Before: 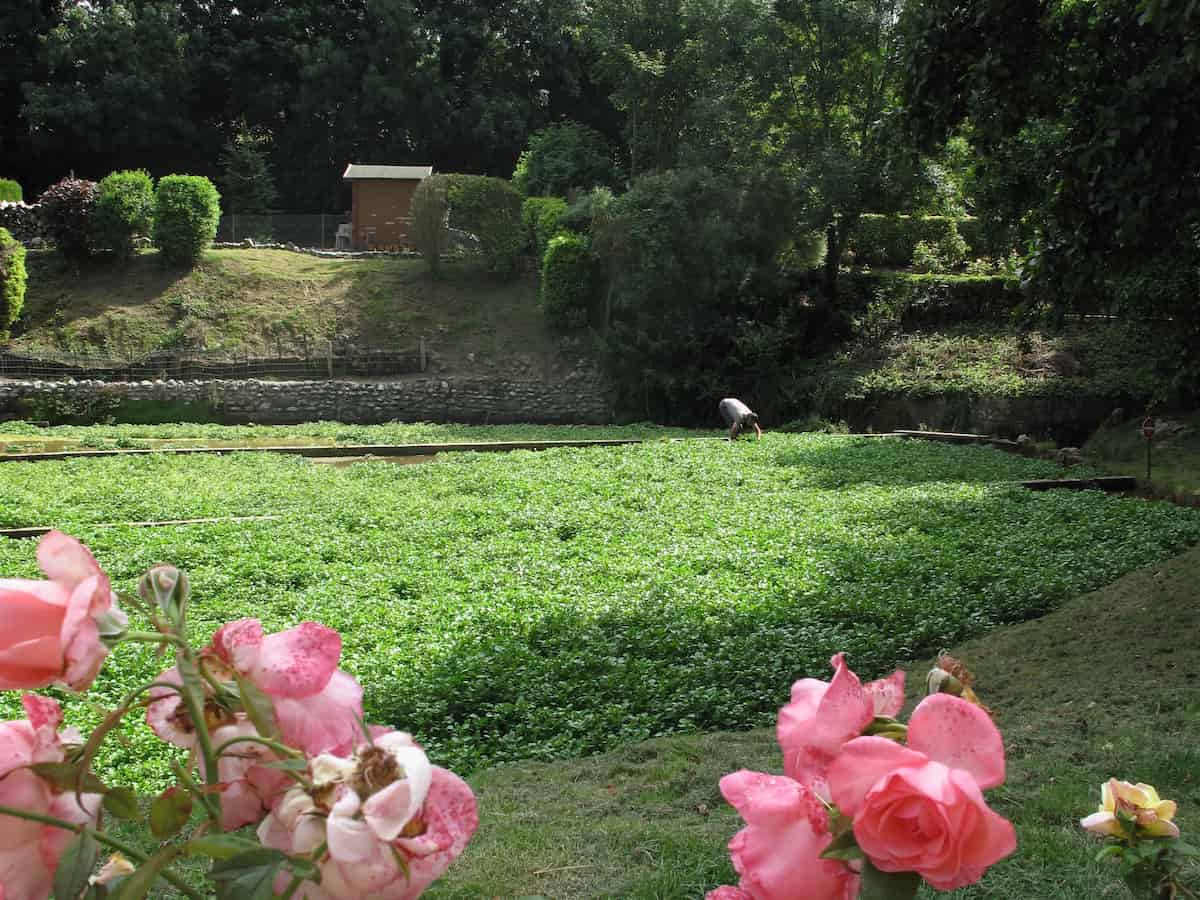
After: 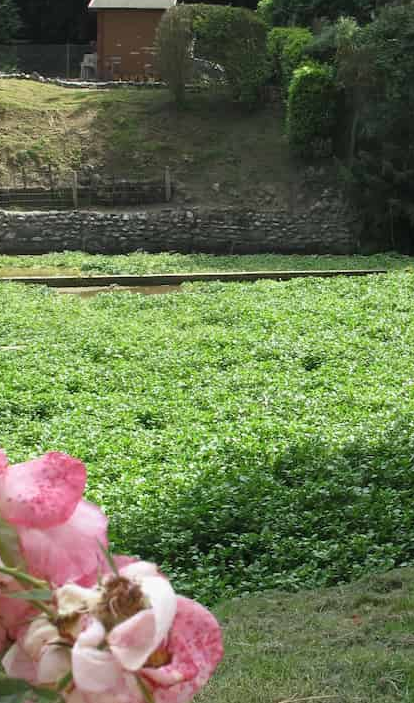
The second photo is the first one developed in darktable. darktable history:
crop and rotate: left 21.311%, top 18.905%, right 44.157%, bottom 2.971%
